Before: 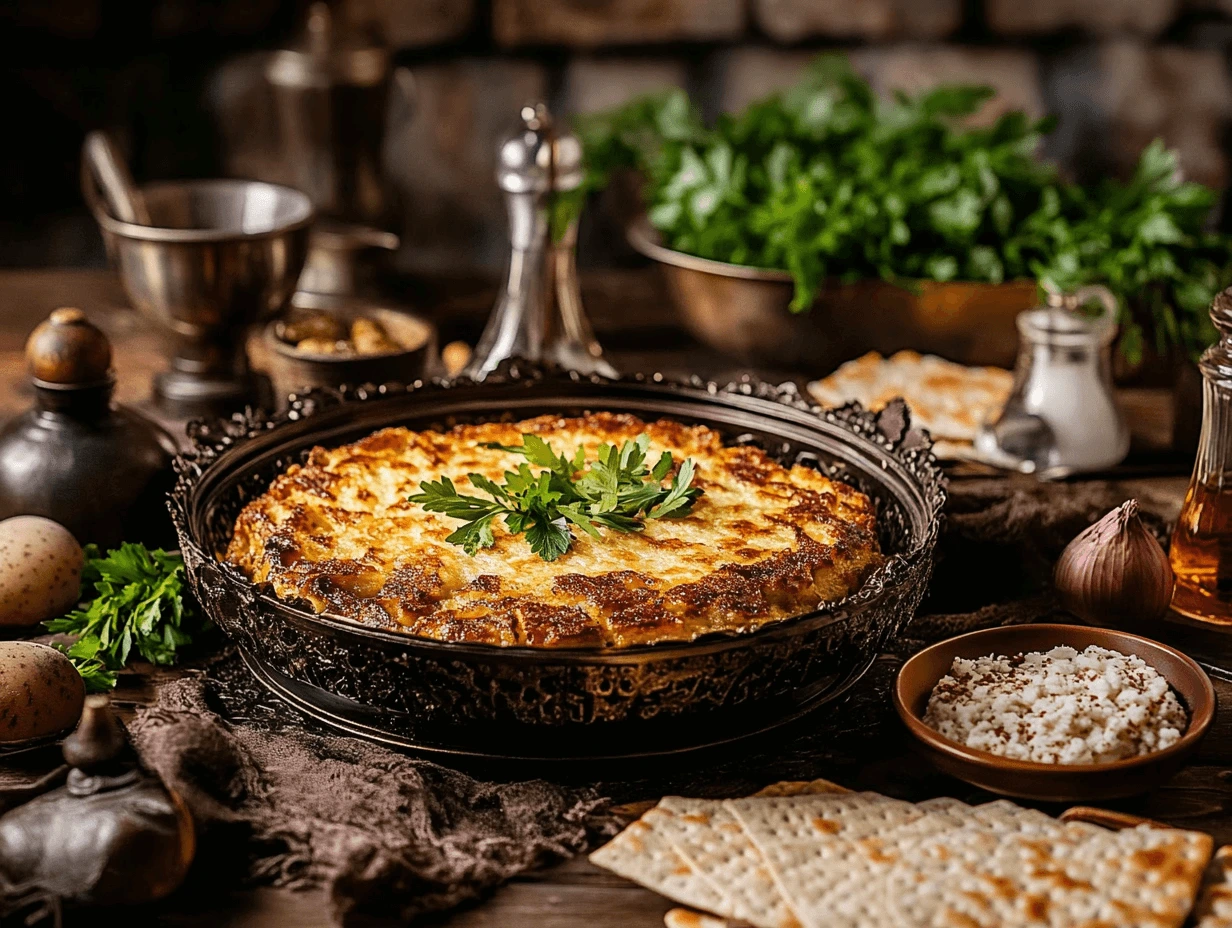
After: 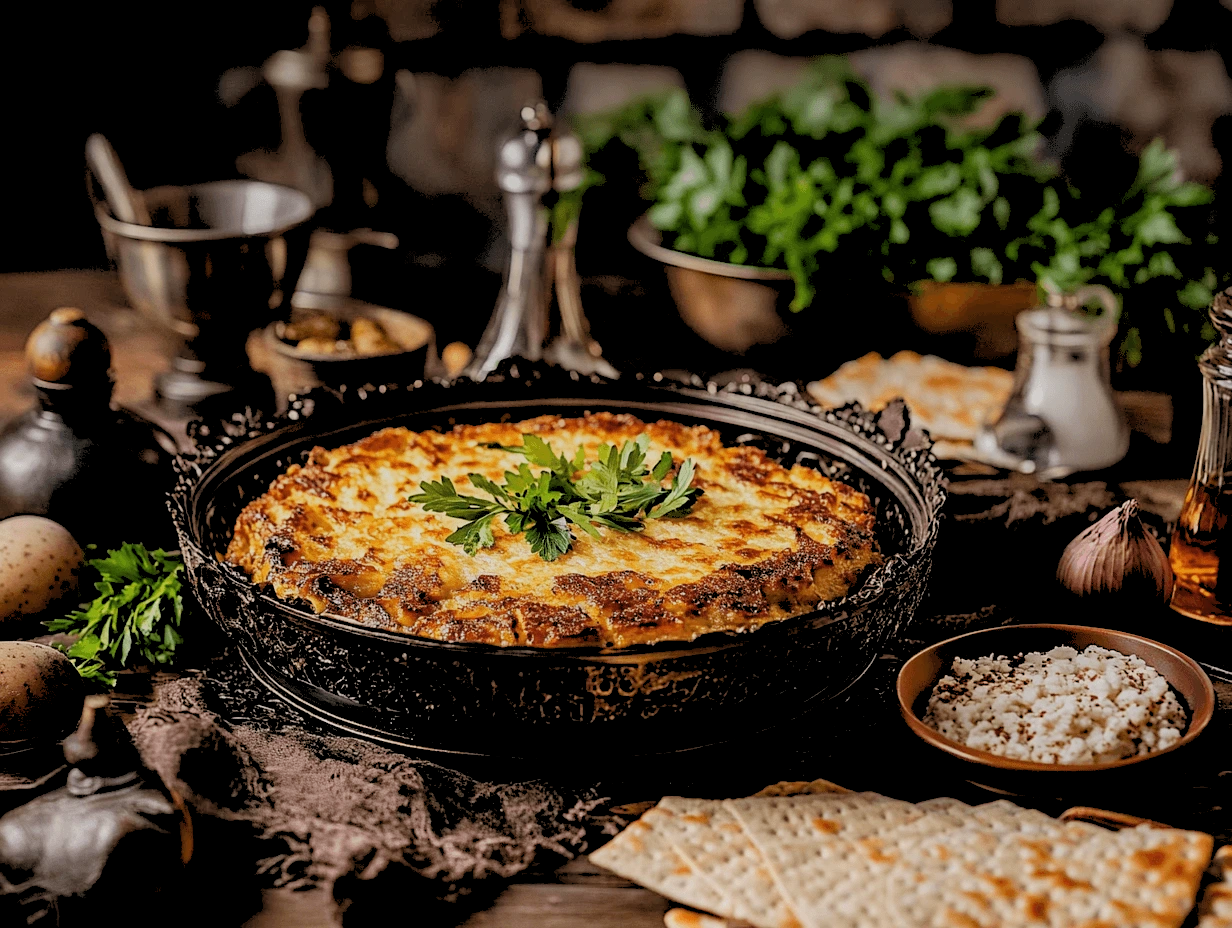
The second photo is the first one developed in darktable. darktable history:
base curve: exposure shift 0, preserve colors none
rgb levels: preserve colors sum RGB, levels [[0.038, 0.433, 0.934], [0, 0.5, 1], [0, 0.5, 1]]
graduated density: rotation -0.352°, offset 57.64
